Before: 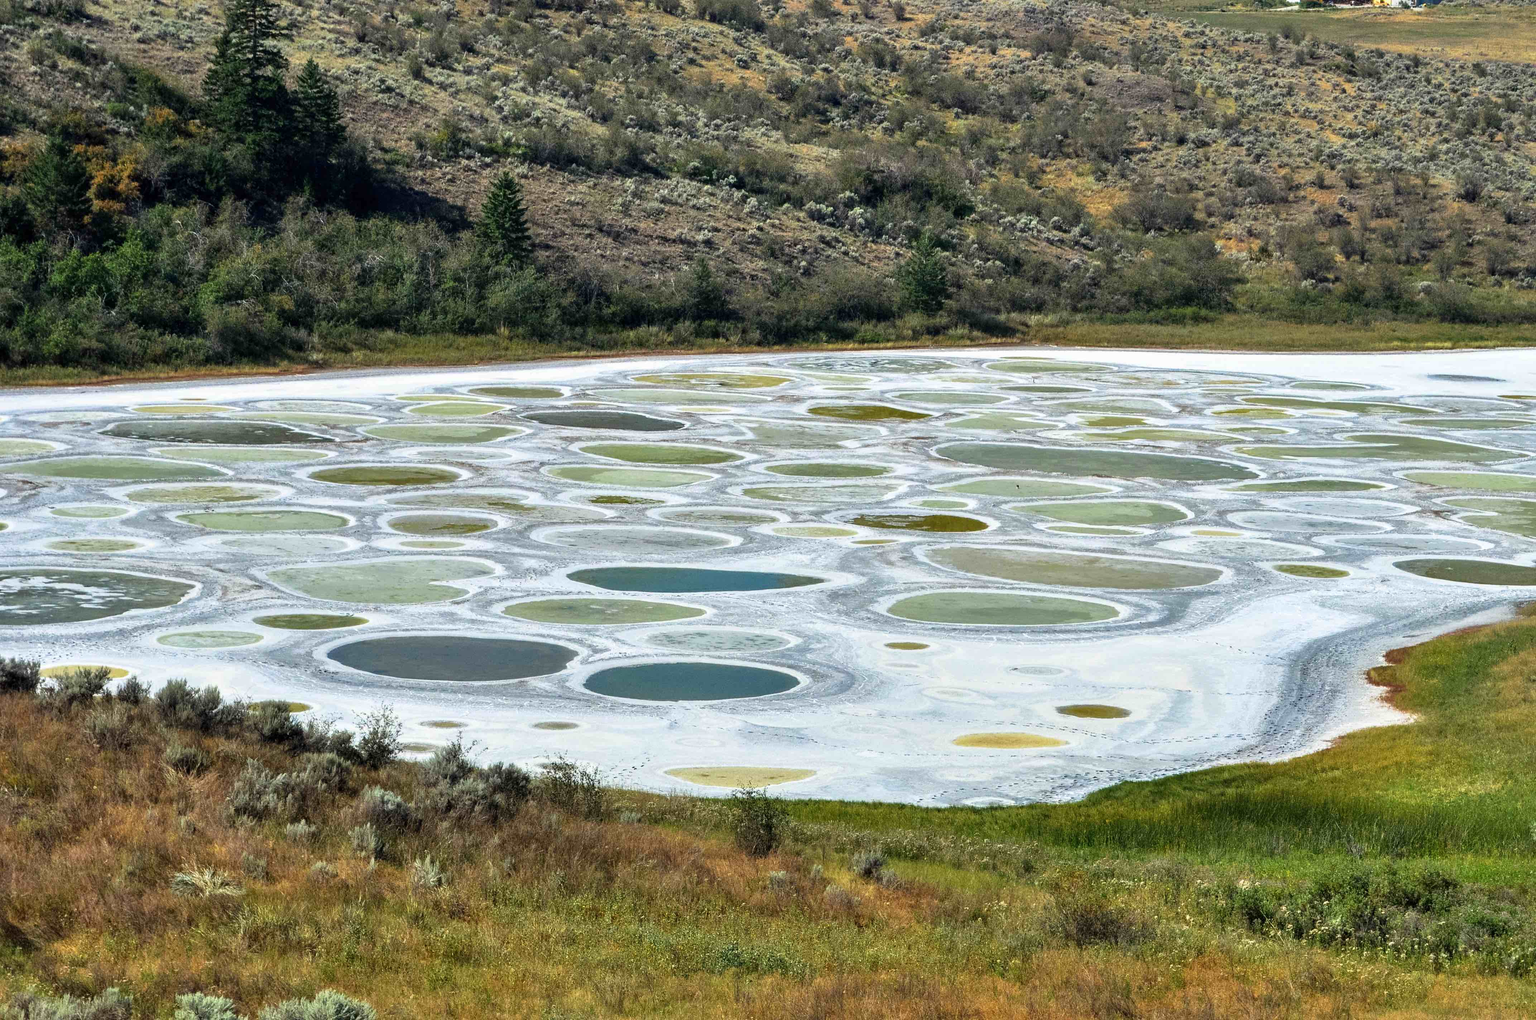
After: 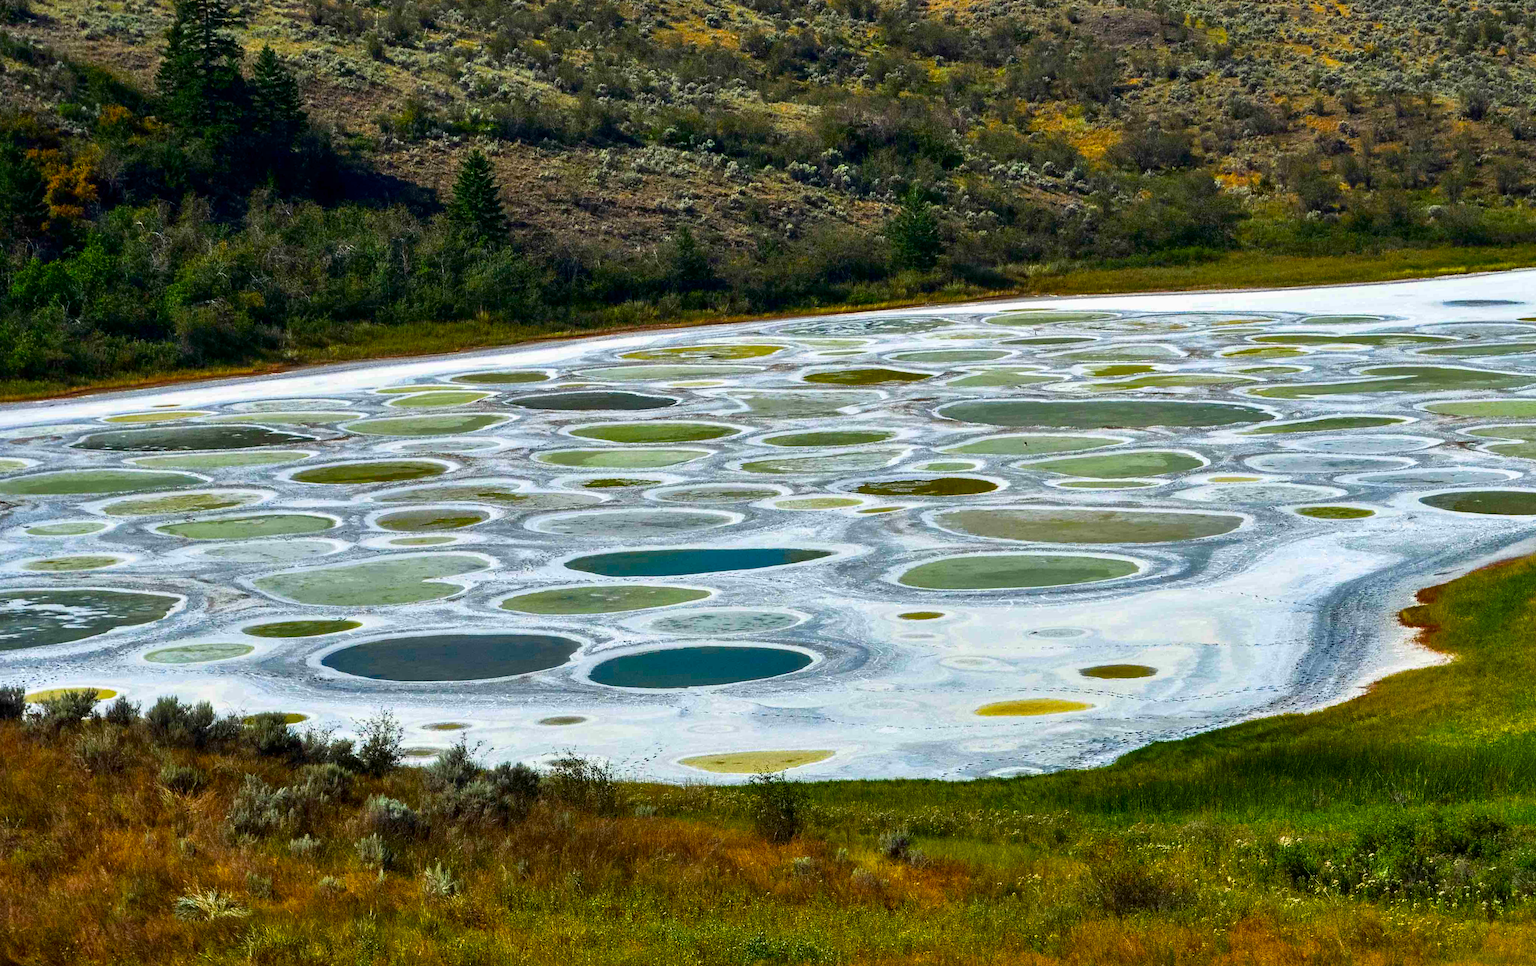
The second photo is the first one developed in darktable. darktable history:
rotate and perspective: rotation -3.52°, crop left 0.036, crop right 0.964, crop top 0.081, crop bottom 0.919
color balance rgb: linear chroma grading › global chroma 15%, perceptual saturation grading › global saturation 30%
contrast brightness saturation: brightness -0.2, saturation 0.08
